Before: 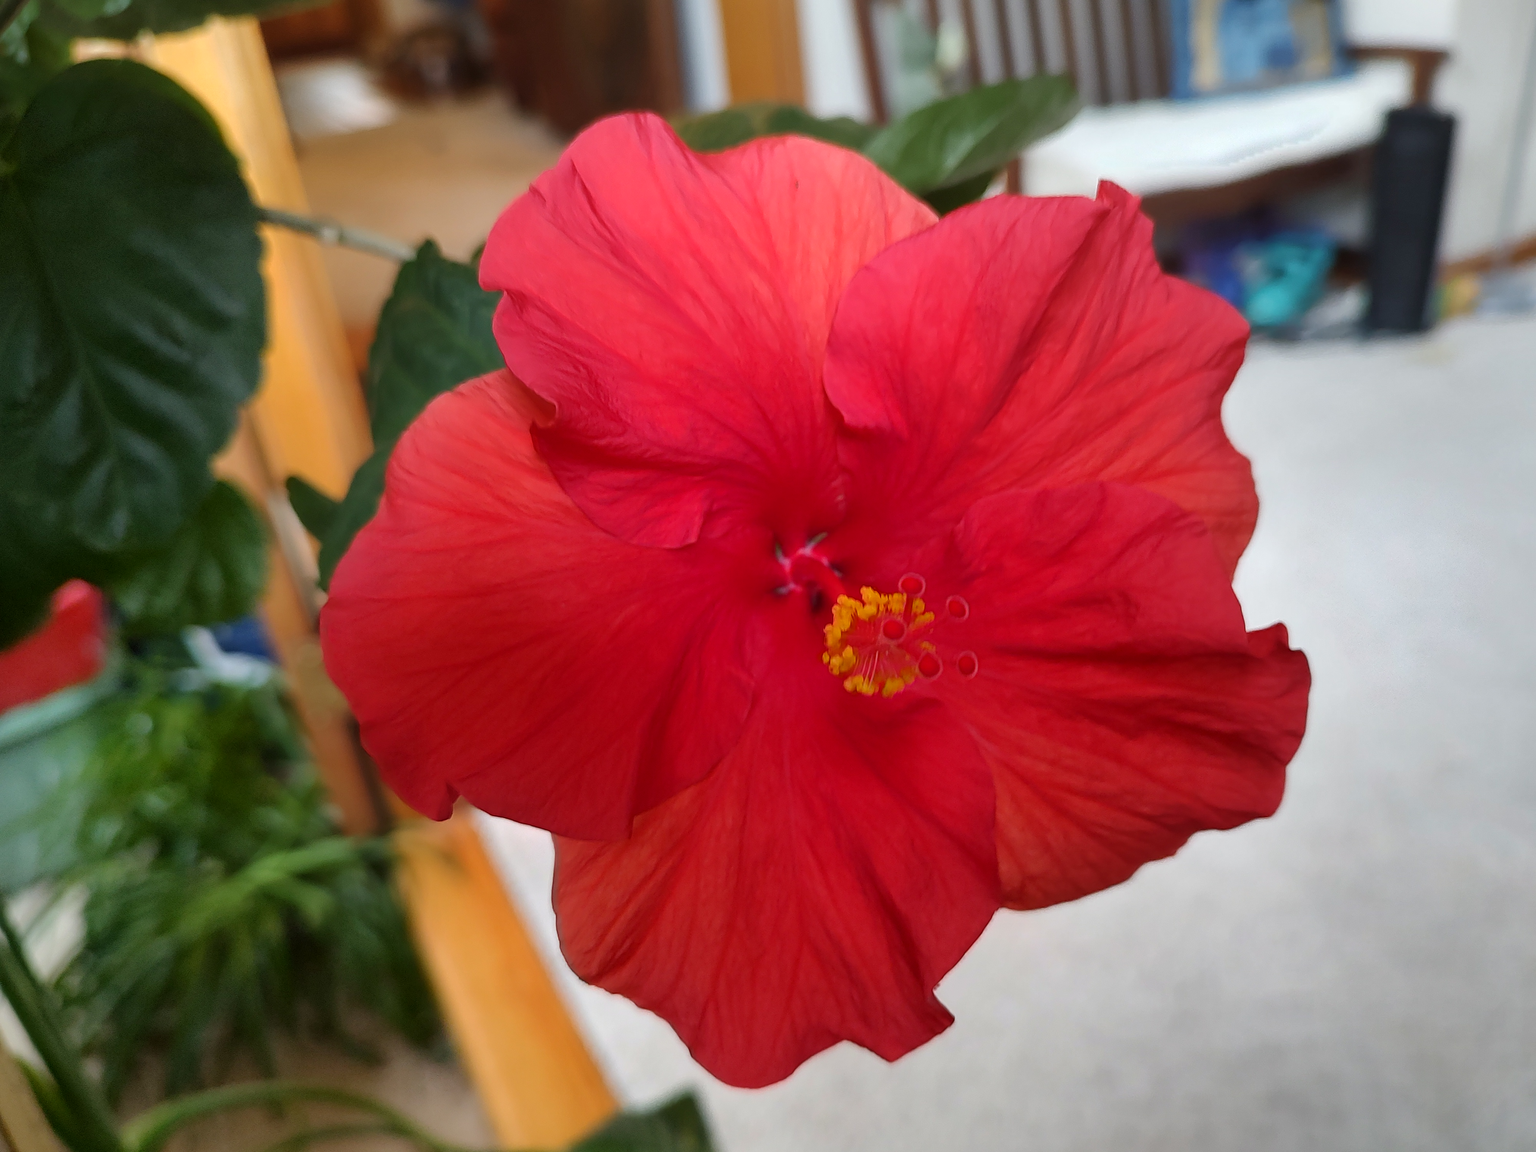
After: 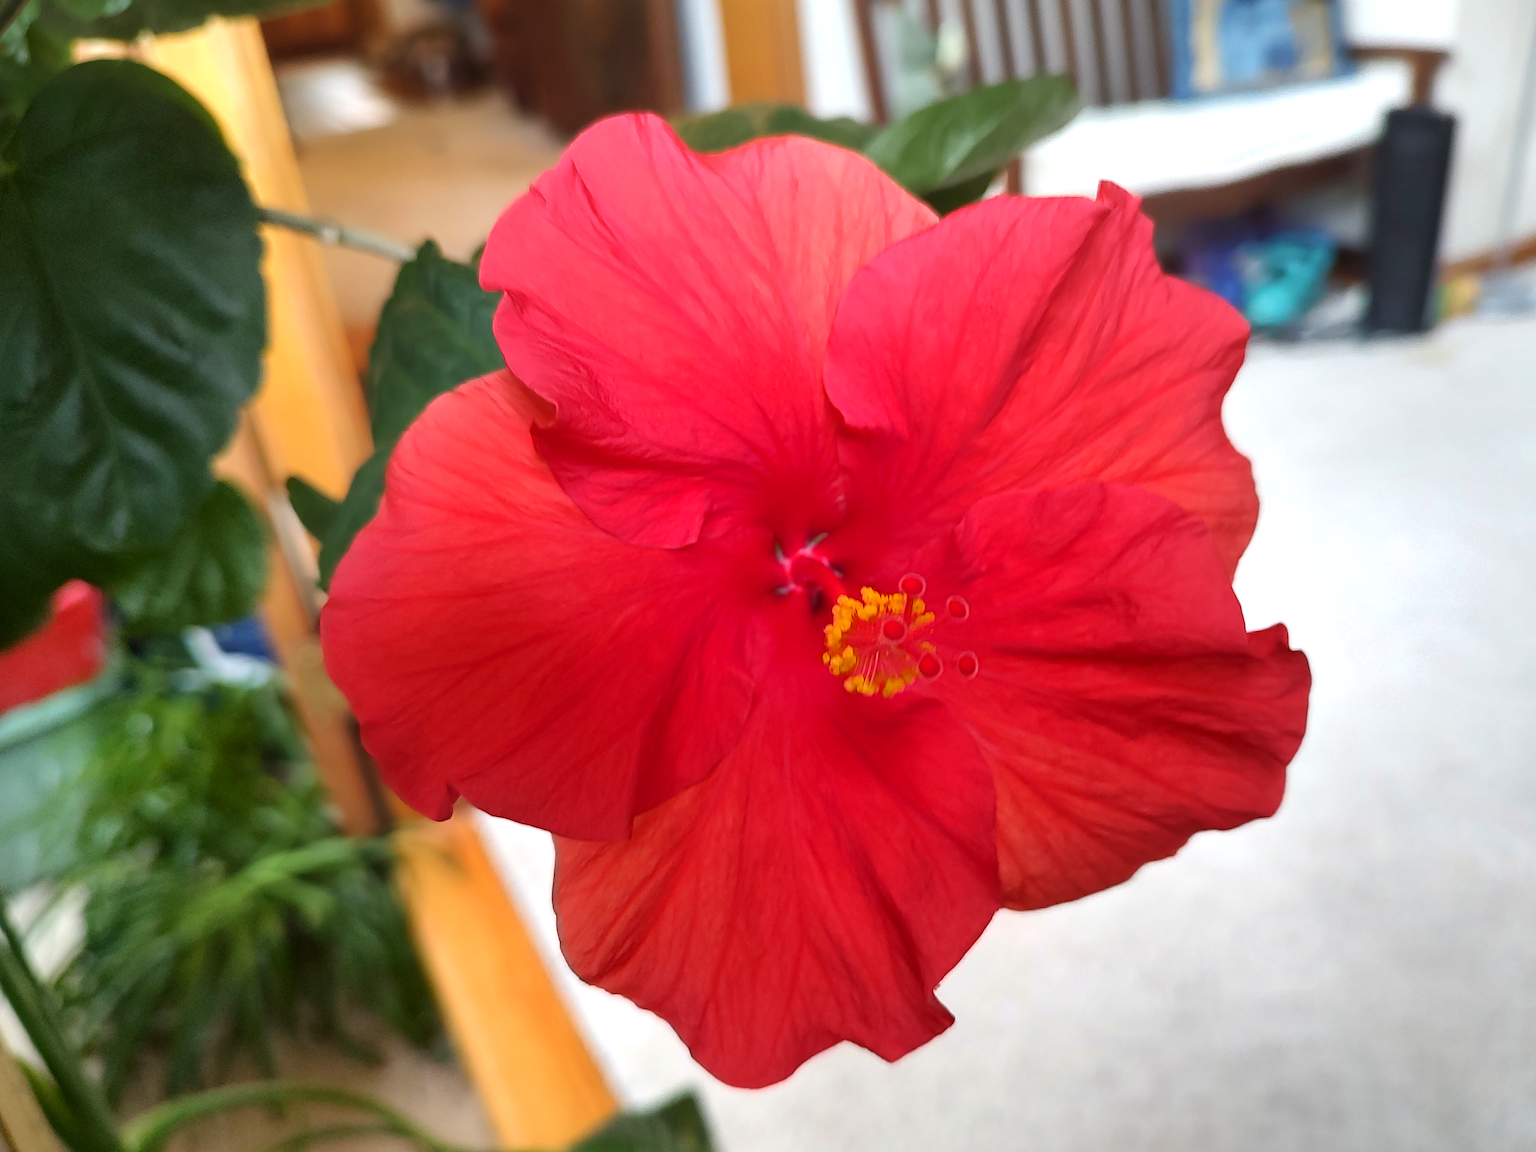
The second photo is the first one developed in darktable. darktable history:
exposure: exposure 0.56 EV, compensate exposure bias true, compensate highlight preservation false
